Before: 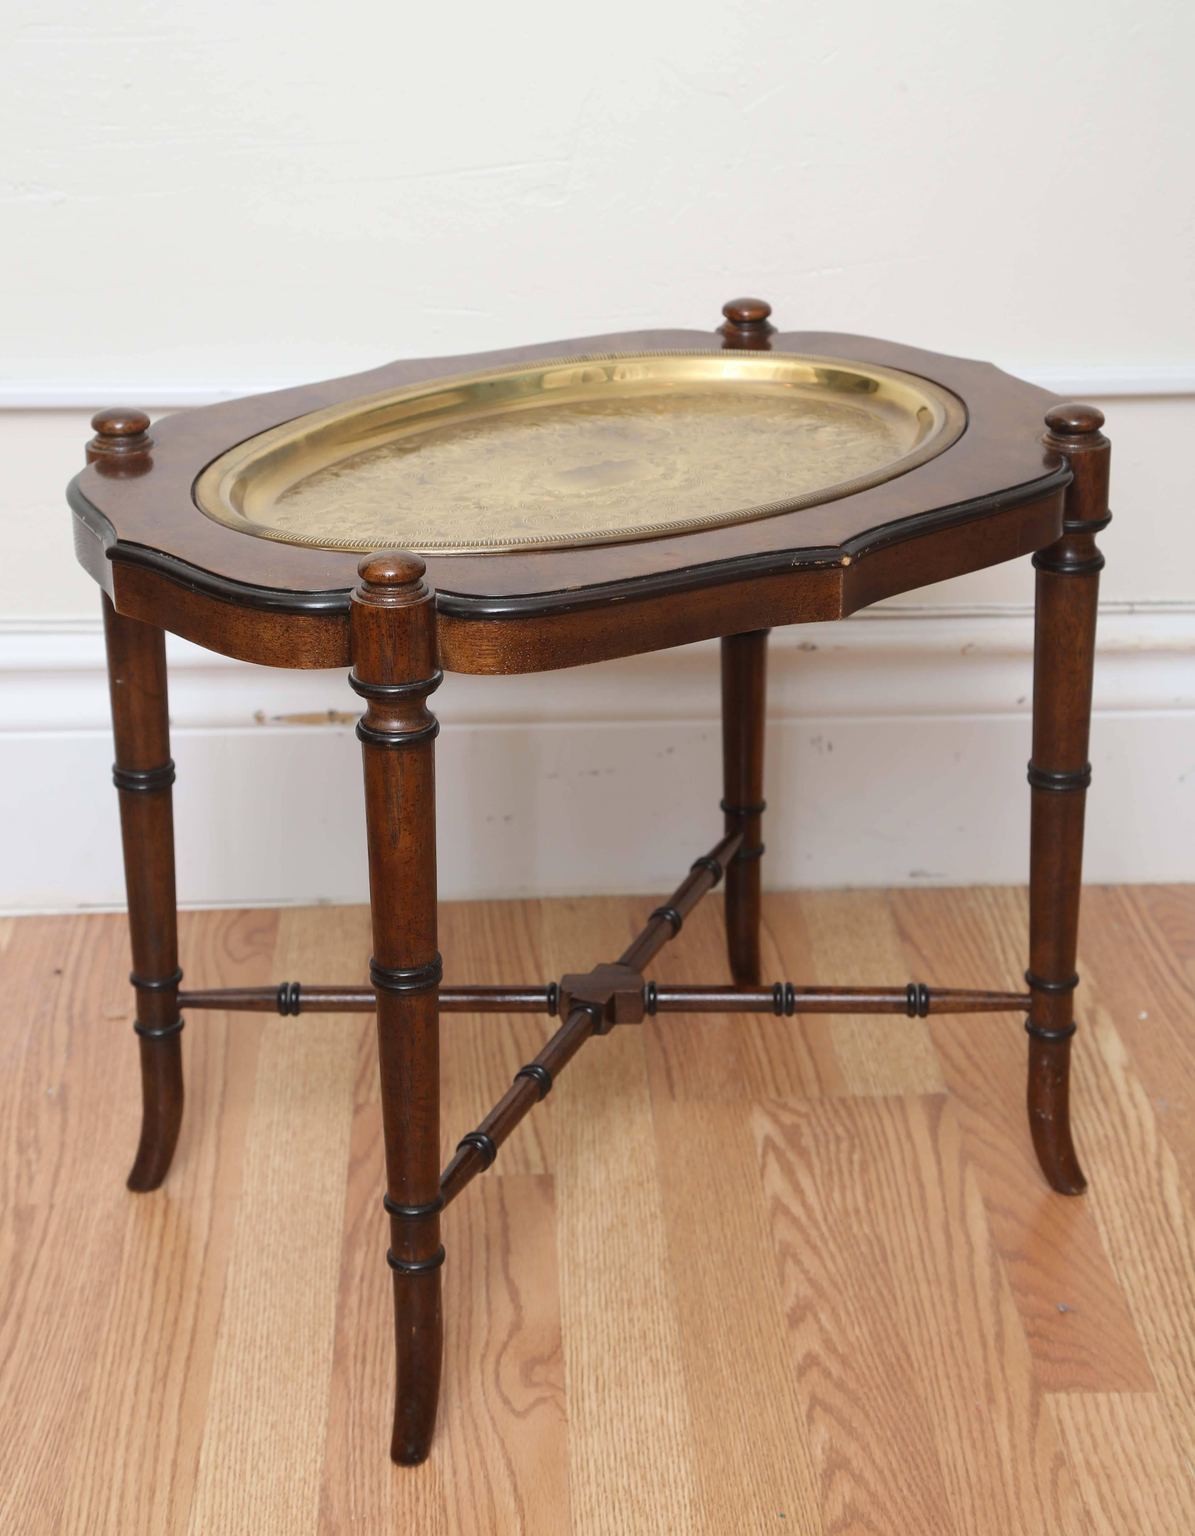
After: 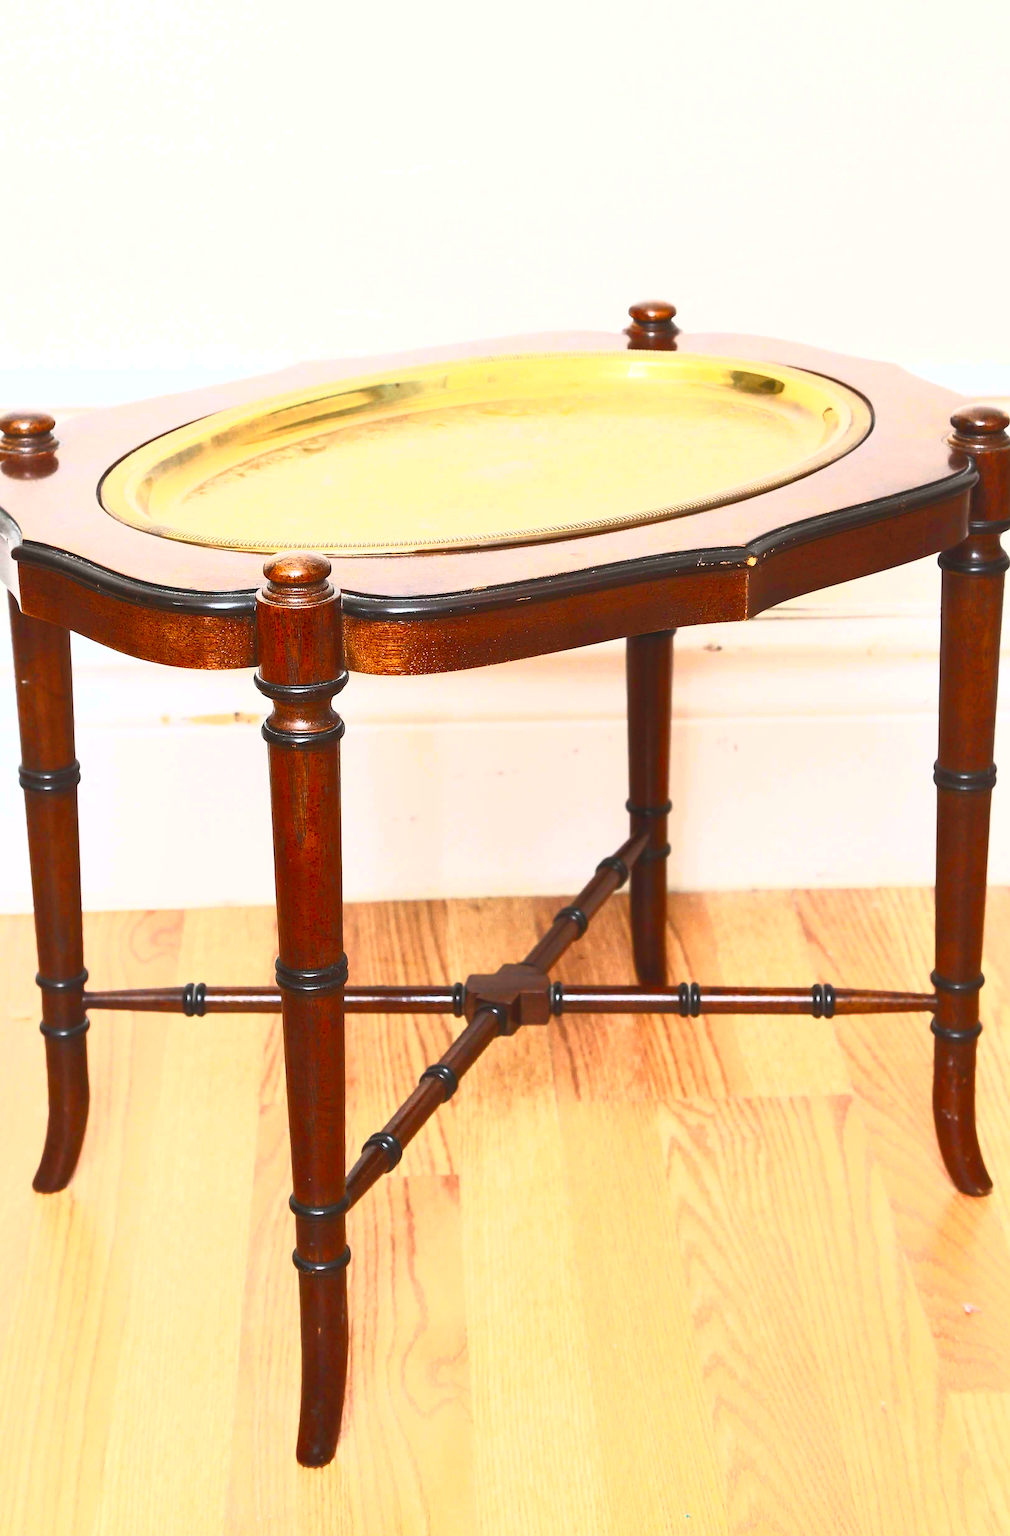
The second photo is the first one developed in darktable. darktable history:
contrast brightness saturation: contrast 0.995, brightness 0.982, saturation 0.987
crop: left 7.955%, right 7.507%
sharpen: on, module defaults
